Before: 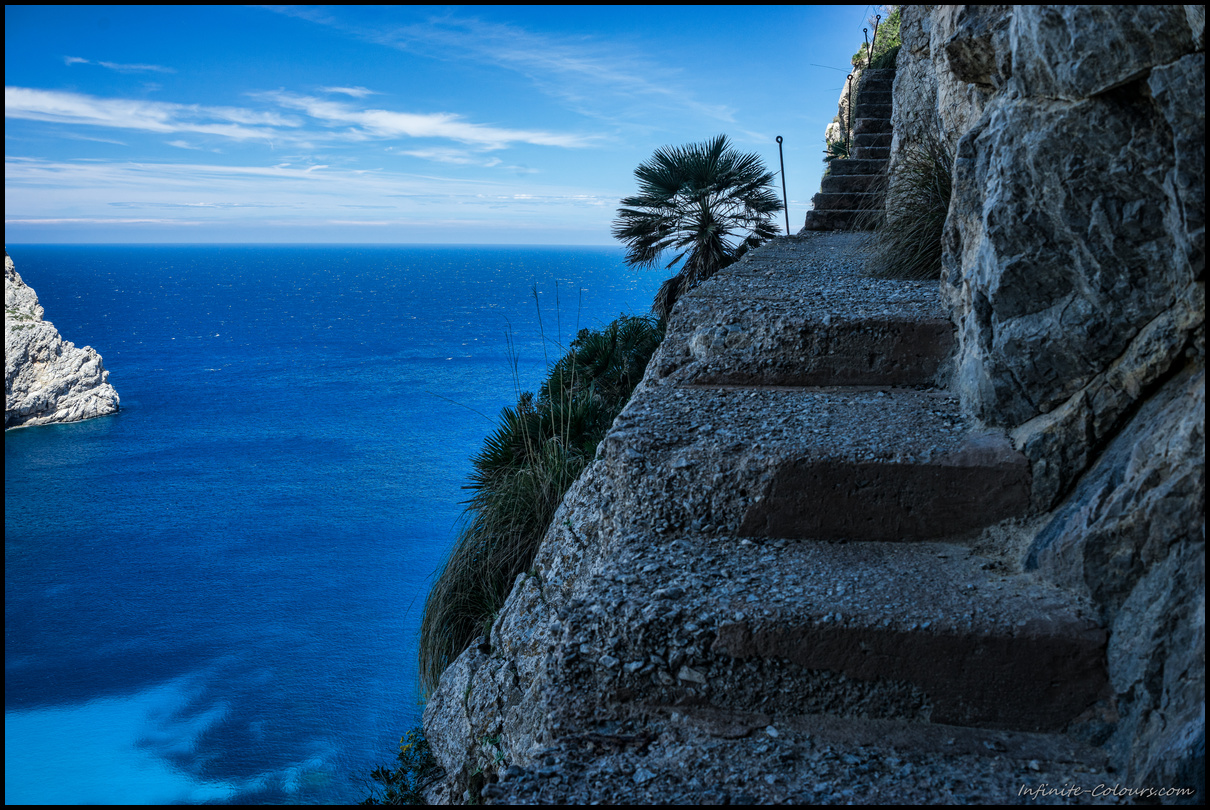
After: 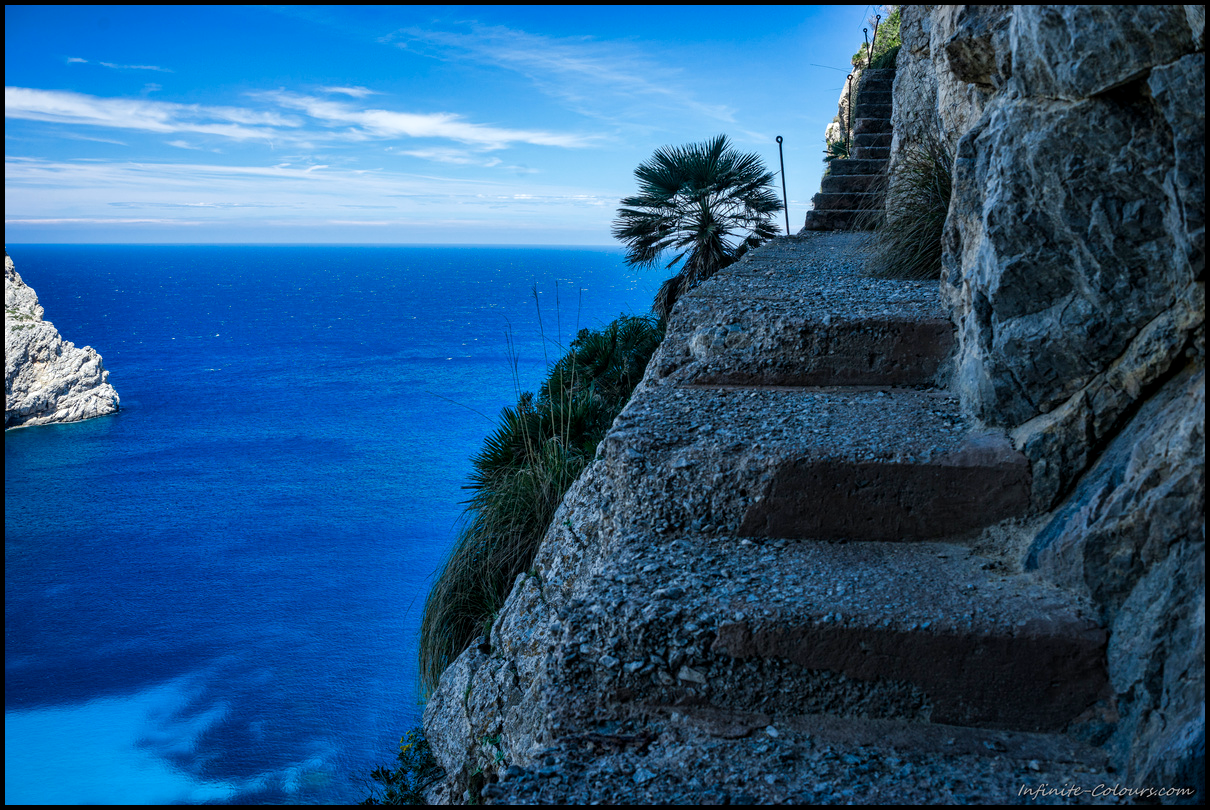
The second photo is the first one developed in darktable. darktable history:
color balance rgb: perceptual saturation grading › global saturation 20%, perceptual saturation grading › highlights -25%, perceptual saturation grading › shadows 25%
exposure: black level correction 0.001, exposure 0.14 EV, compensate highlight preservation false
